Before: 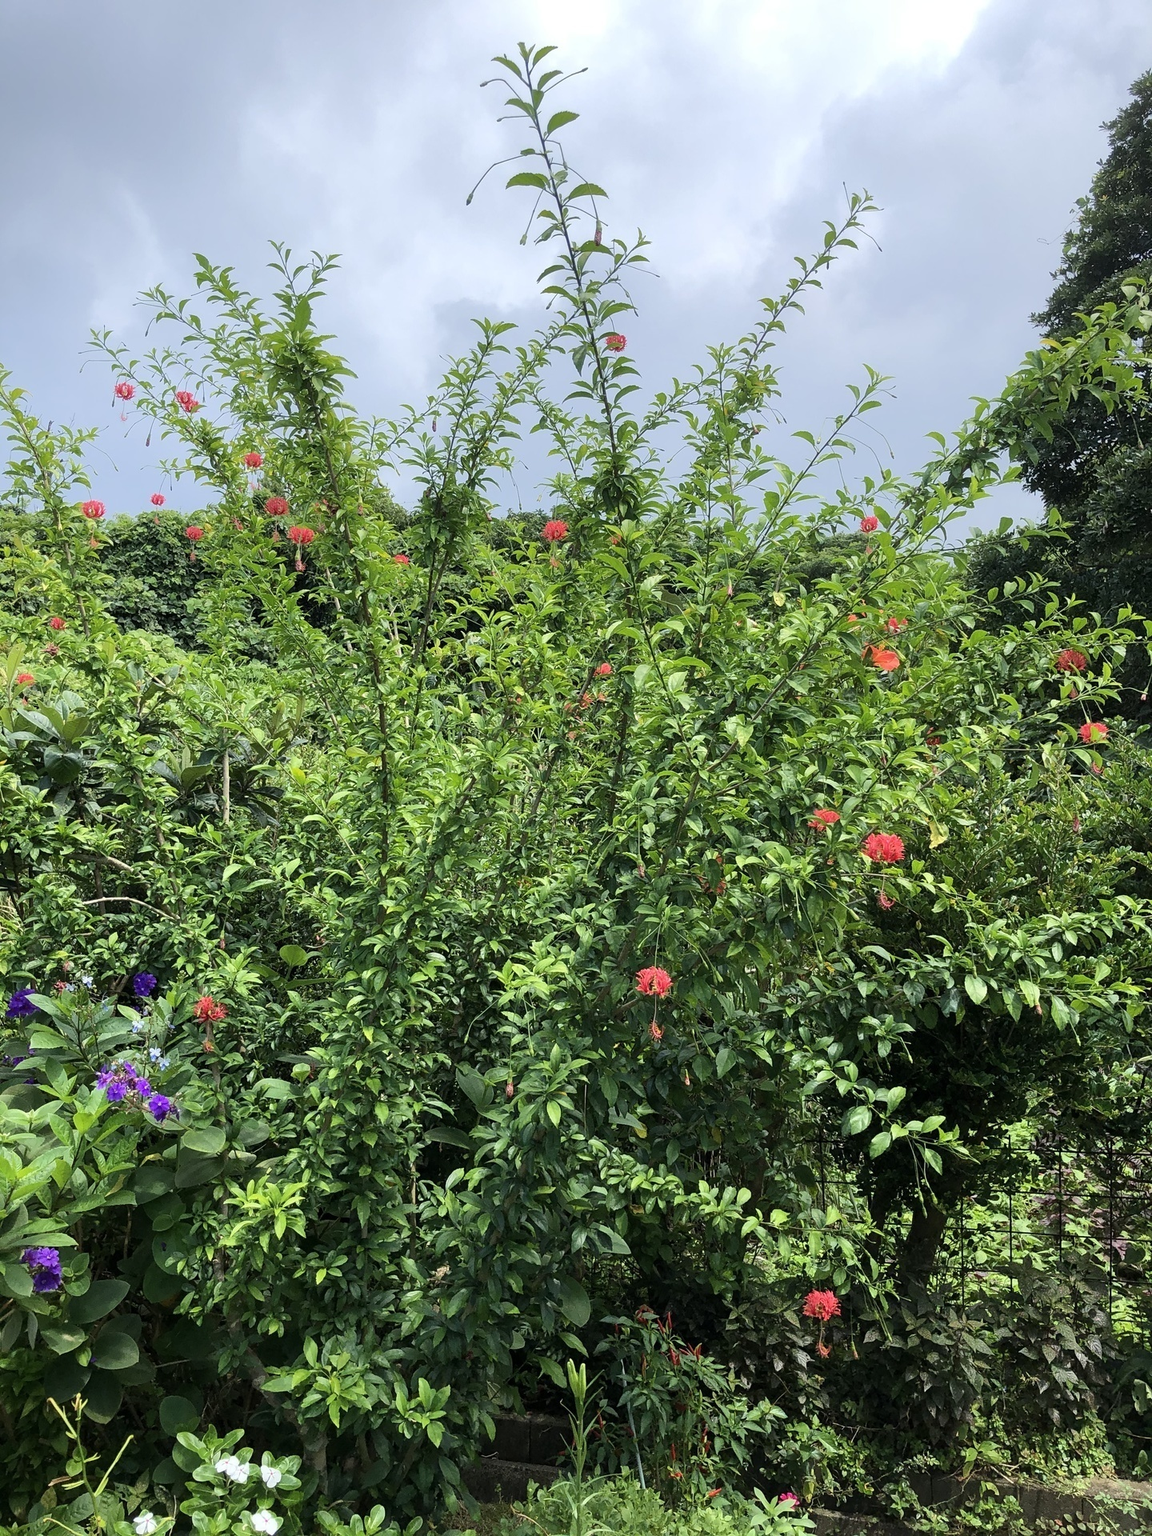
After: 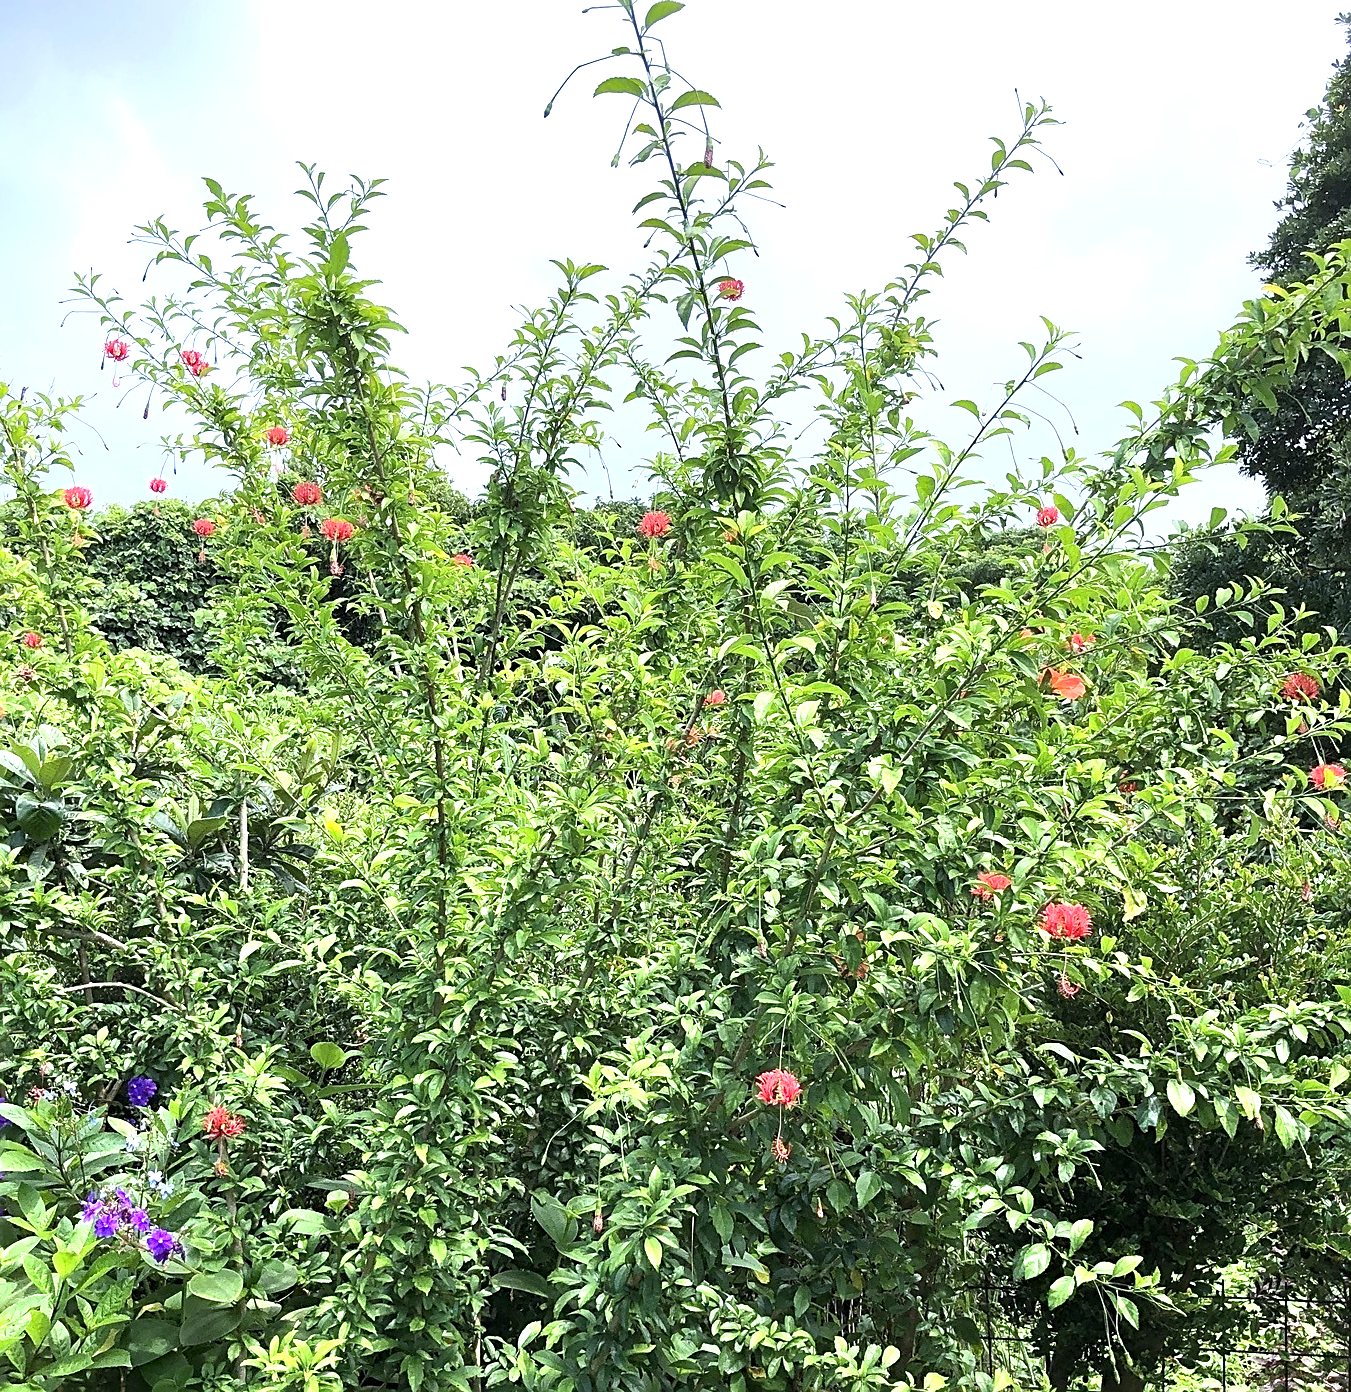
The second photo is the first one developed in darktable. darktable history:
sharpen: on, module defaults
white balance: red 0.983, blue 1.036
crop: left 2.737%, top 7.287%, right 3.421%, bottom 20.179%
haze removal: strength 0.29, distance 0.25, compatibility mode true, adaptive false
exposure: black level correction 0, exposure 1.015 EV, compensate exposure bias true, compensate highlight preservation false
